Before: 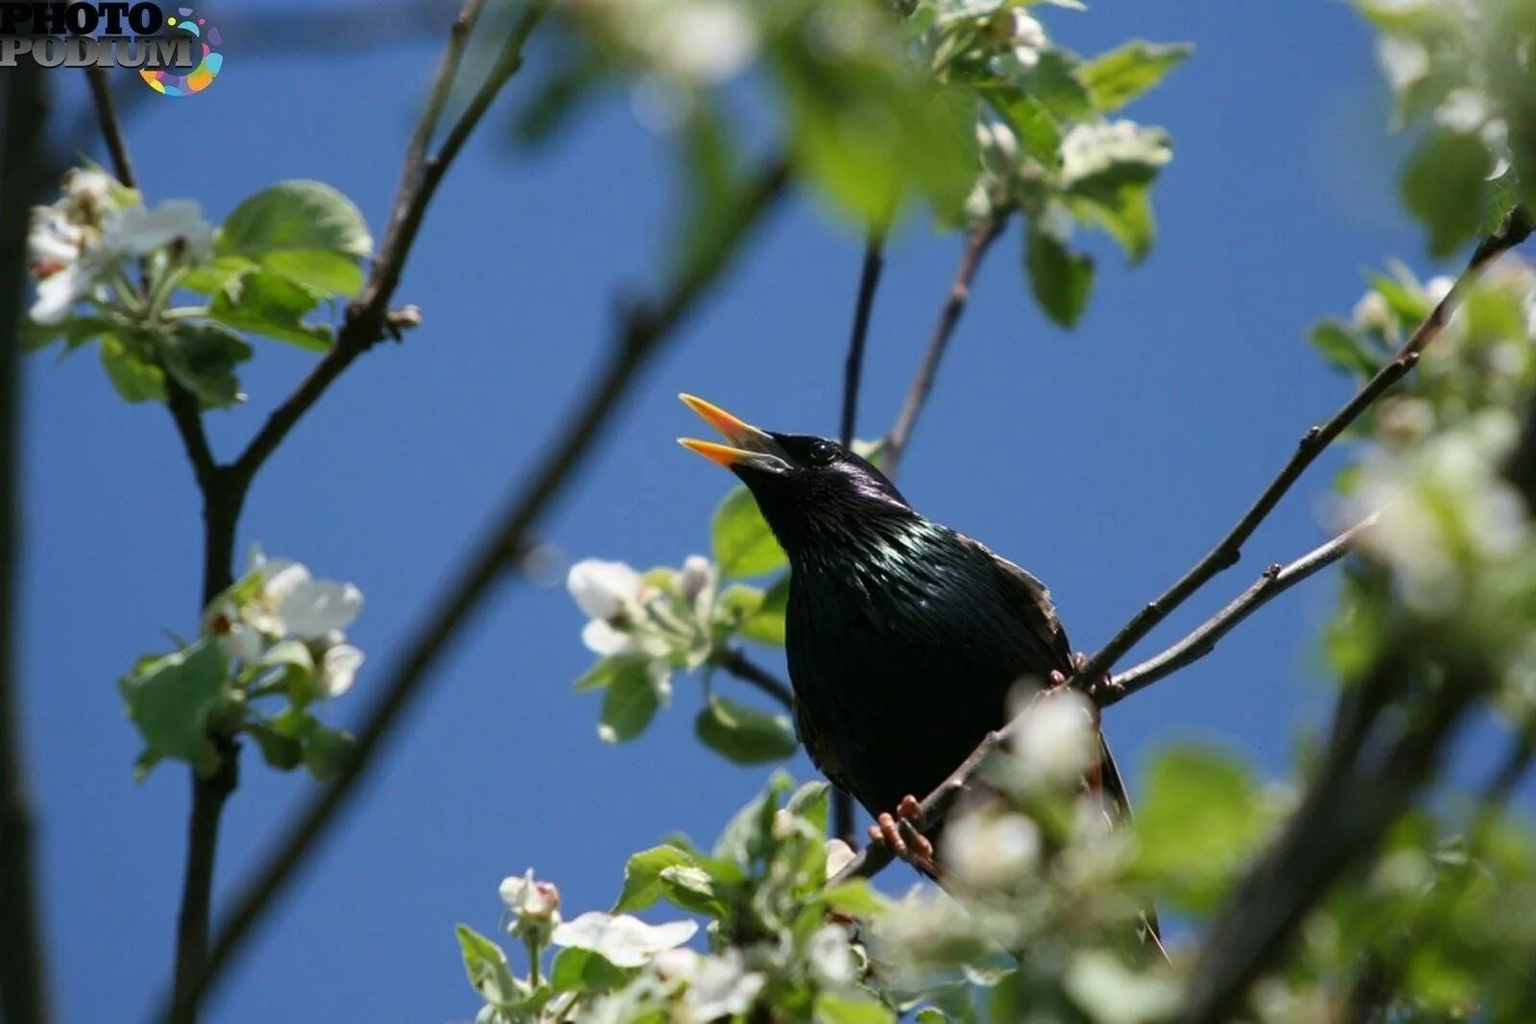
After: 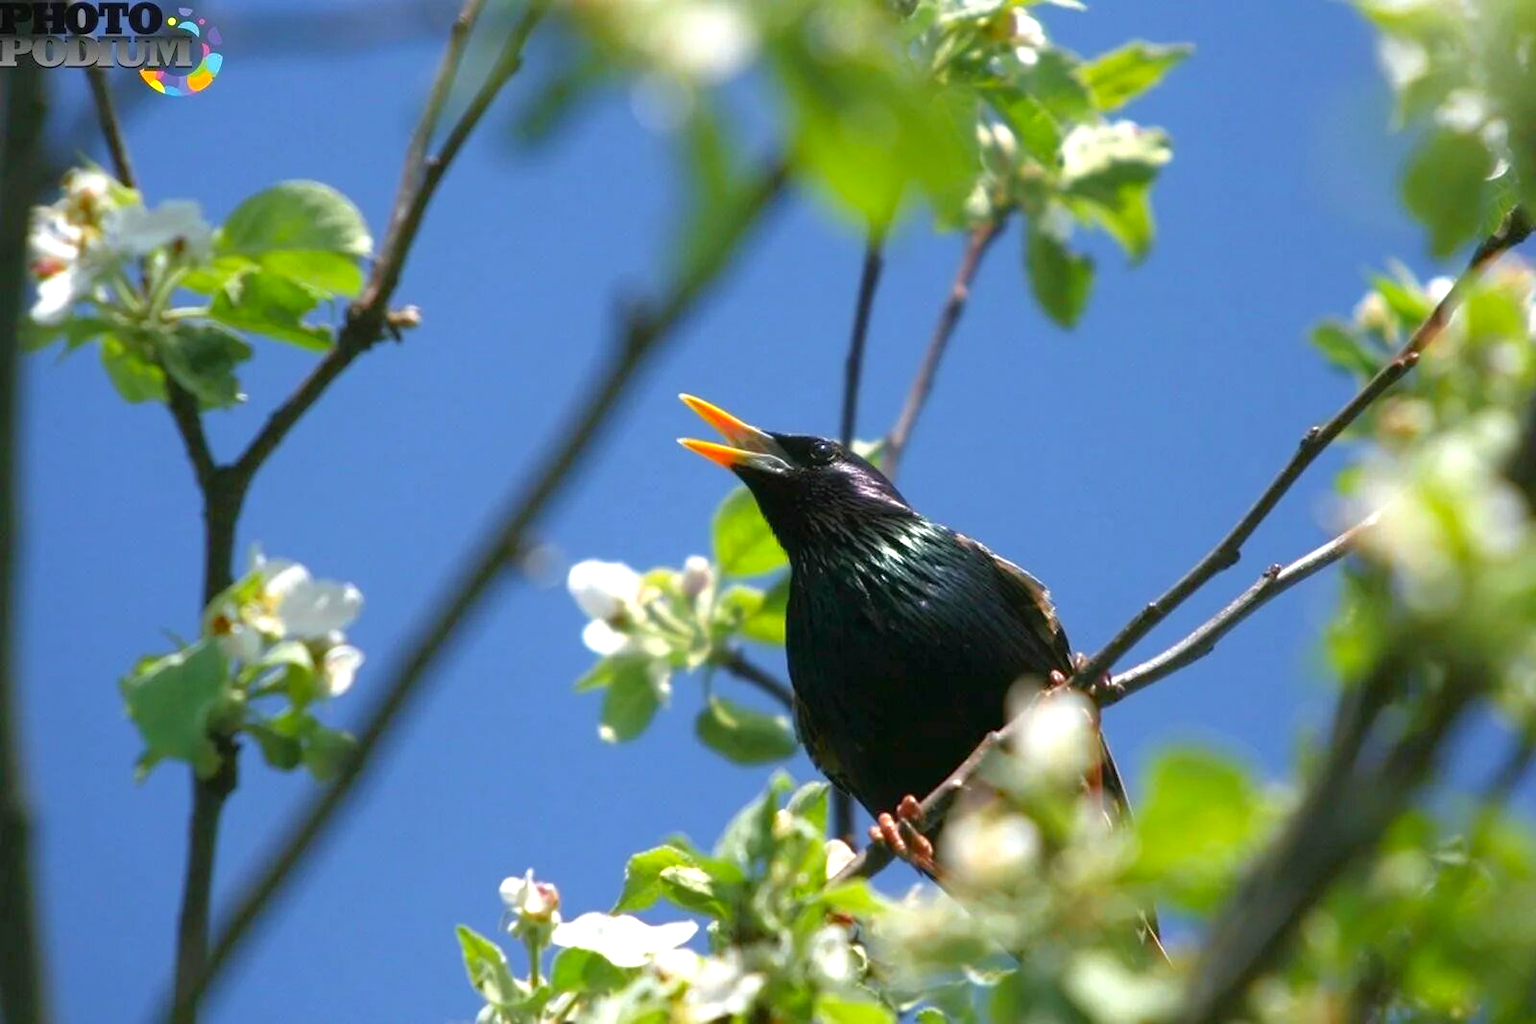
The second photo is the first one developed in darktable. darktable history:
exposure: exposure 1 EV, compensate highlight preservation false
color zones: curves: ch0 [(0.224, 0.526) (0.75, 0.5)]; ch1 [(0.055, 0.526) (0.224, 0.761) (0.377, 0.526) (0.75, 0.5)]
tone equalizer: -8 EV 0.213 EV, -7 EV 0.425 EV, -6 EV 0.378 EV, -5 EV 0.249 EV, -3 EV -0.266 EV, -2 EV -0.43 EV, -1 EV -0.421 EV, +0 EV -0.241 EV, edges refinement/feathering 500, mask exposure compensation -1.57 EV, preserve details no
velvia: strength 14.88%
contrast equalizer: octaves 7, y [[0.6 ×6], [0.55 ×6], [0 ×6], [0 ×6], [0 ×6]], mix -0.3
